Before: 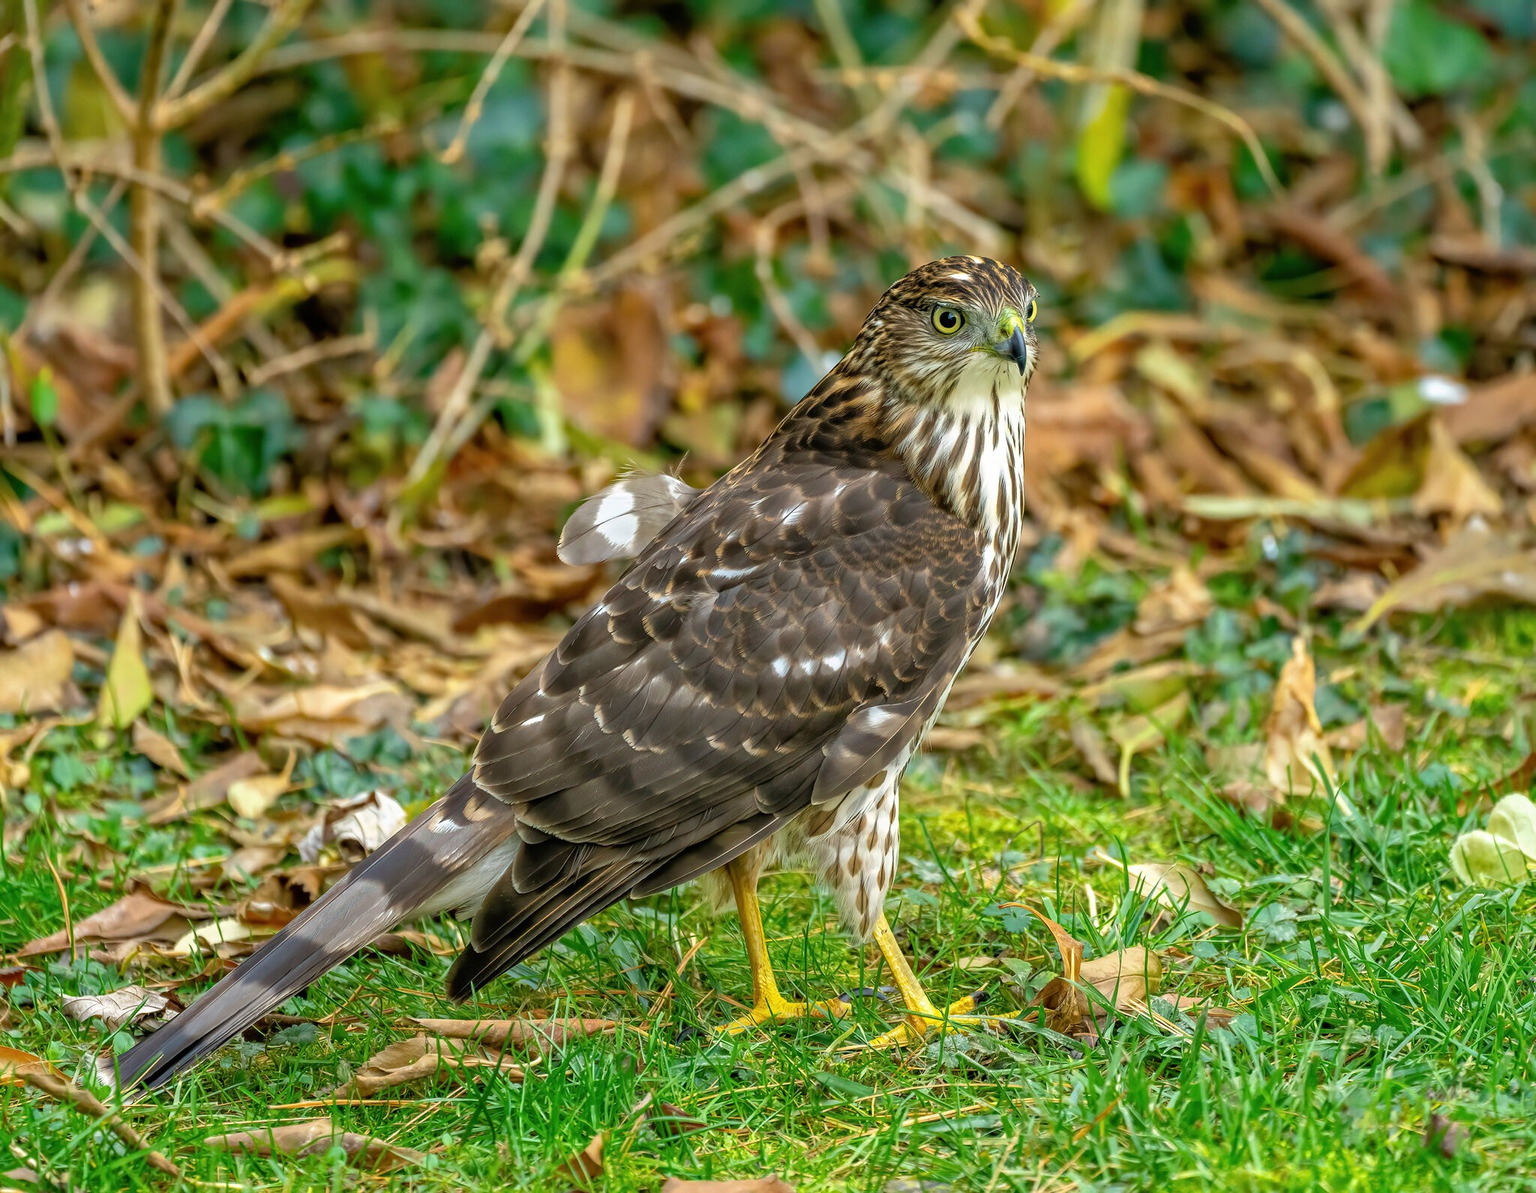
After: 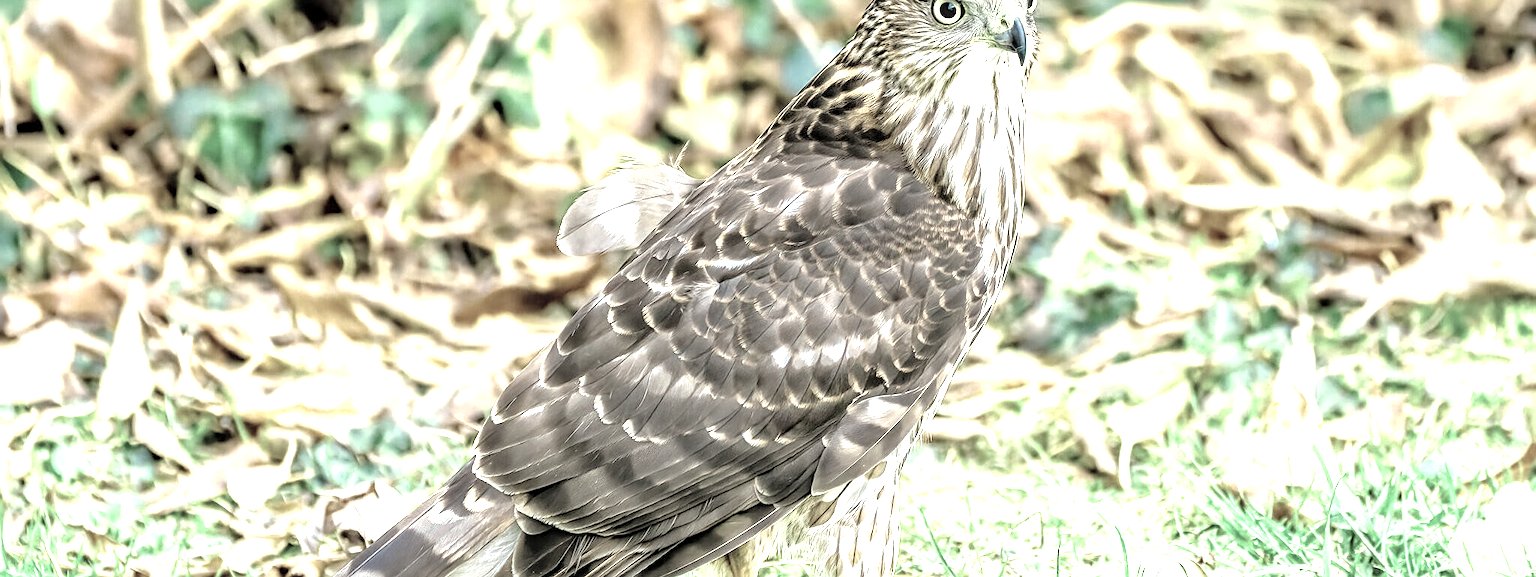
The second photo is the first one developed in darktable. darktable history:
color zones: curves: ch0 [(0.25, 0.667) (0.758, 0.368)]; ch1 [(0.215, 0.245) (0.761, 0.373)]; ch2 [(0.247, 0.554) (0.761, 0.436)]
shadows and highlights: shadows 25.97, highlights -26.11
sharpen: on, module defaults
tone equalizer: -8 EV -0.397 EV, -7 EV -0.42 EV, -6 EV -0.326 EV, -5 EV -0.25 EV, -3 EV 0.213 EV, -2 EV 0.316 EV, -1 EV 0.399 EV, +0 EV 0.423 EV
crop and rotate: top 25.983%, bottom 25.57%
contrast brightness saturation: brightness 0.139
local contrast: detail 130%
exposure: exposure 0.586 EV, compensate exposure bias true, compensate highlight preservation false
